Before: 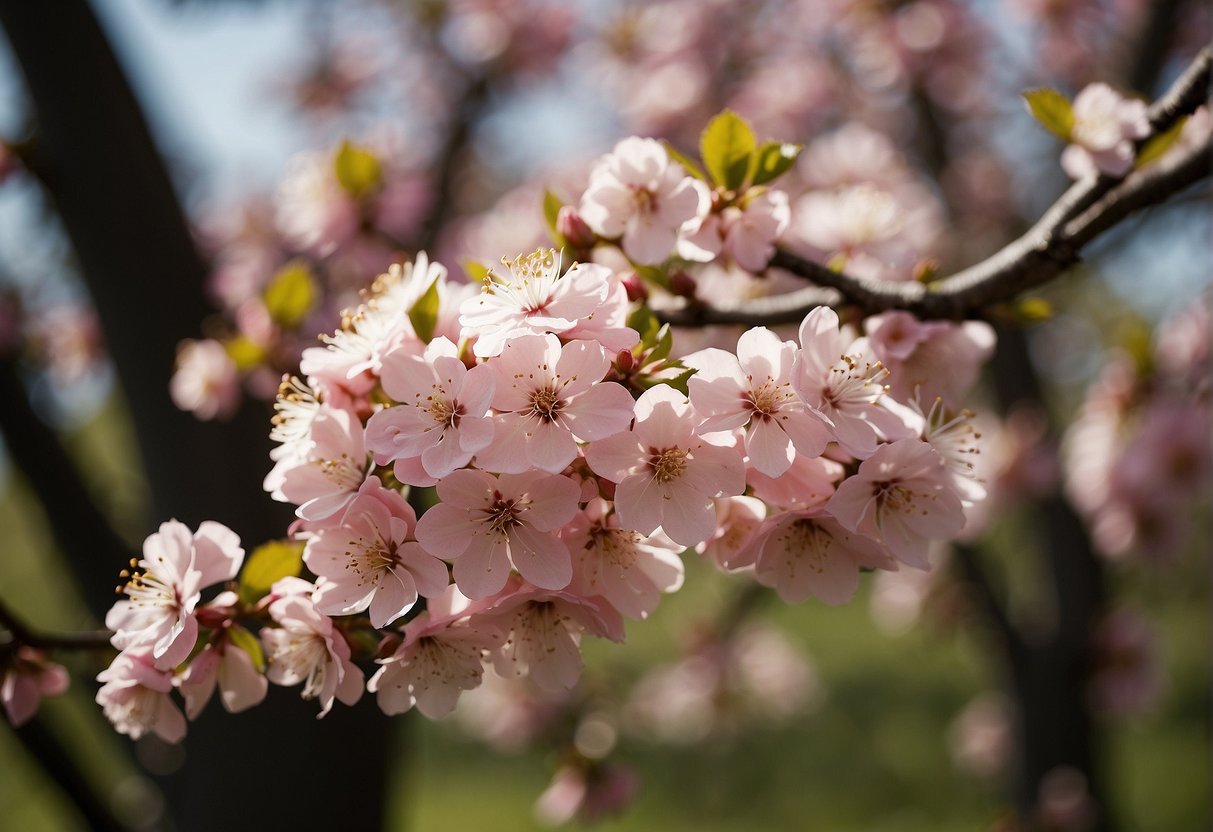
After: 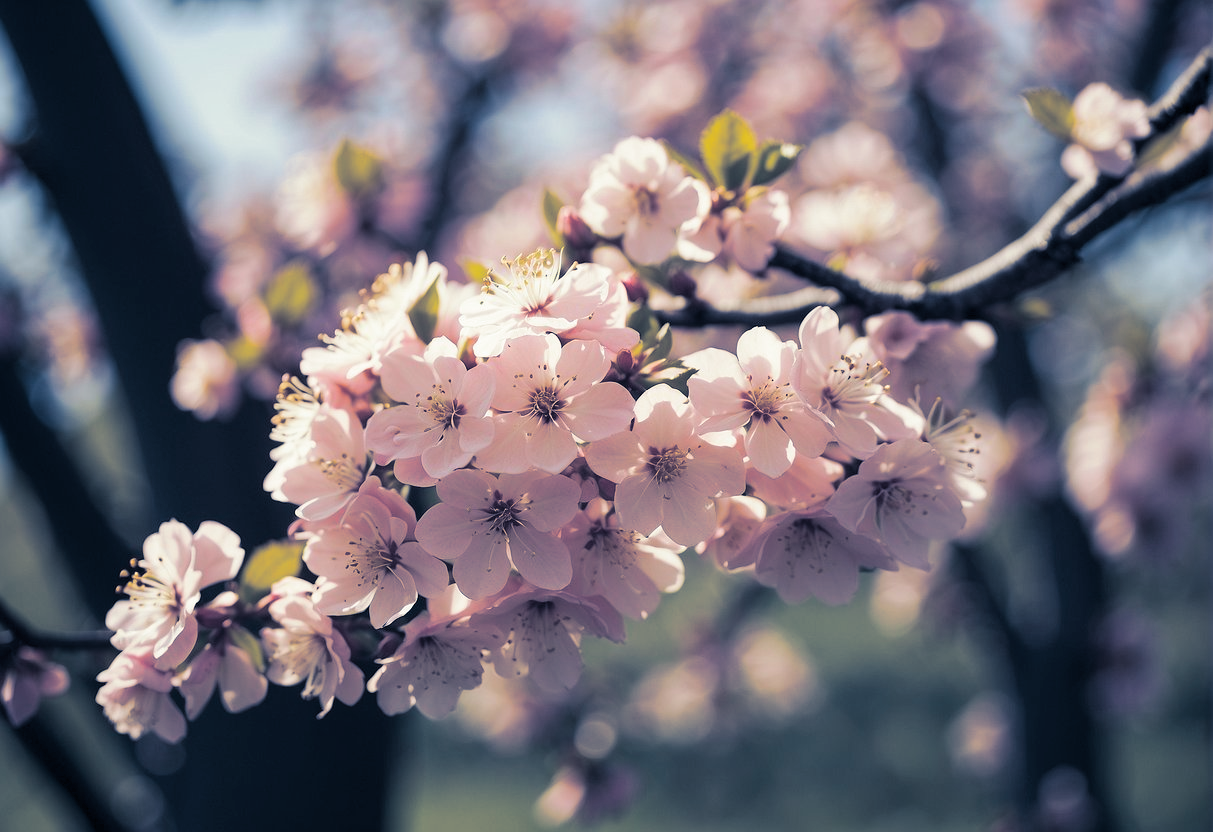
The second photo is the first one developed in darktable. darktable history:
contrast brightness saturation: brightness 0.15
split-toning: shadows › hue 226.8°, shadows › saturation 0.84
